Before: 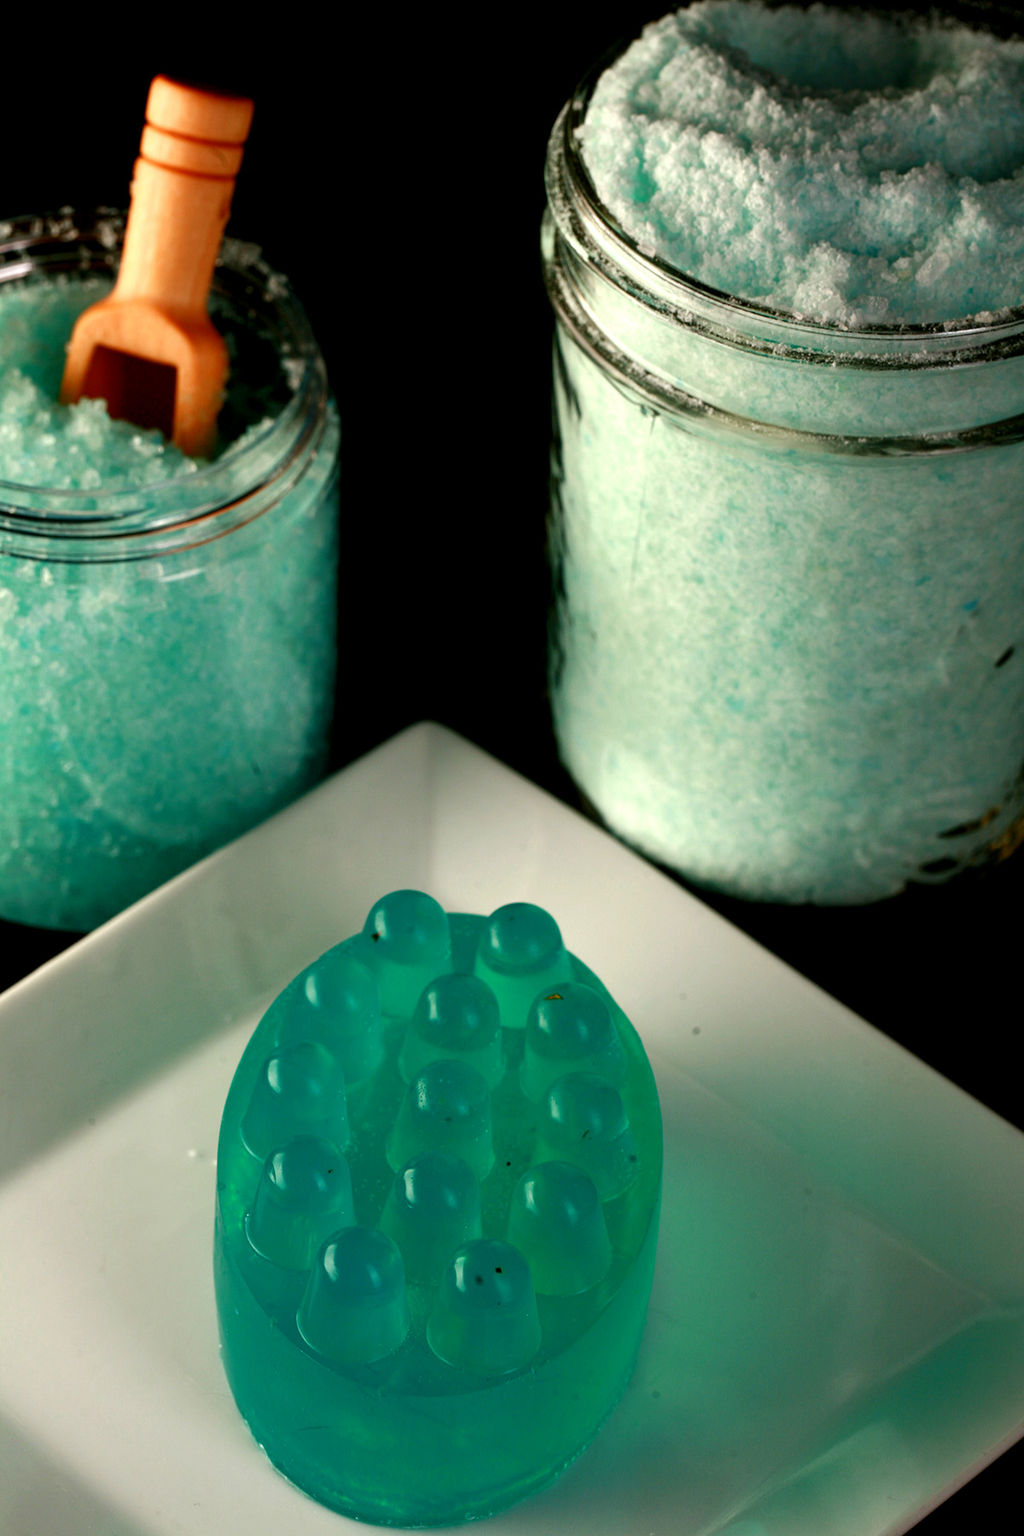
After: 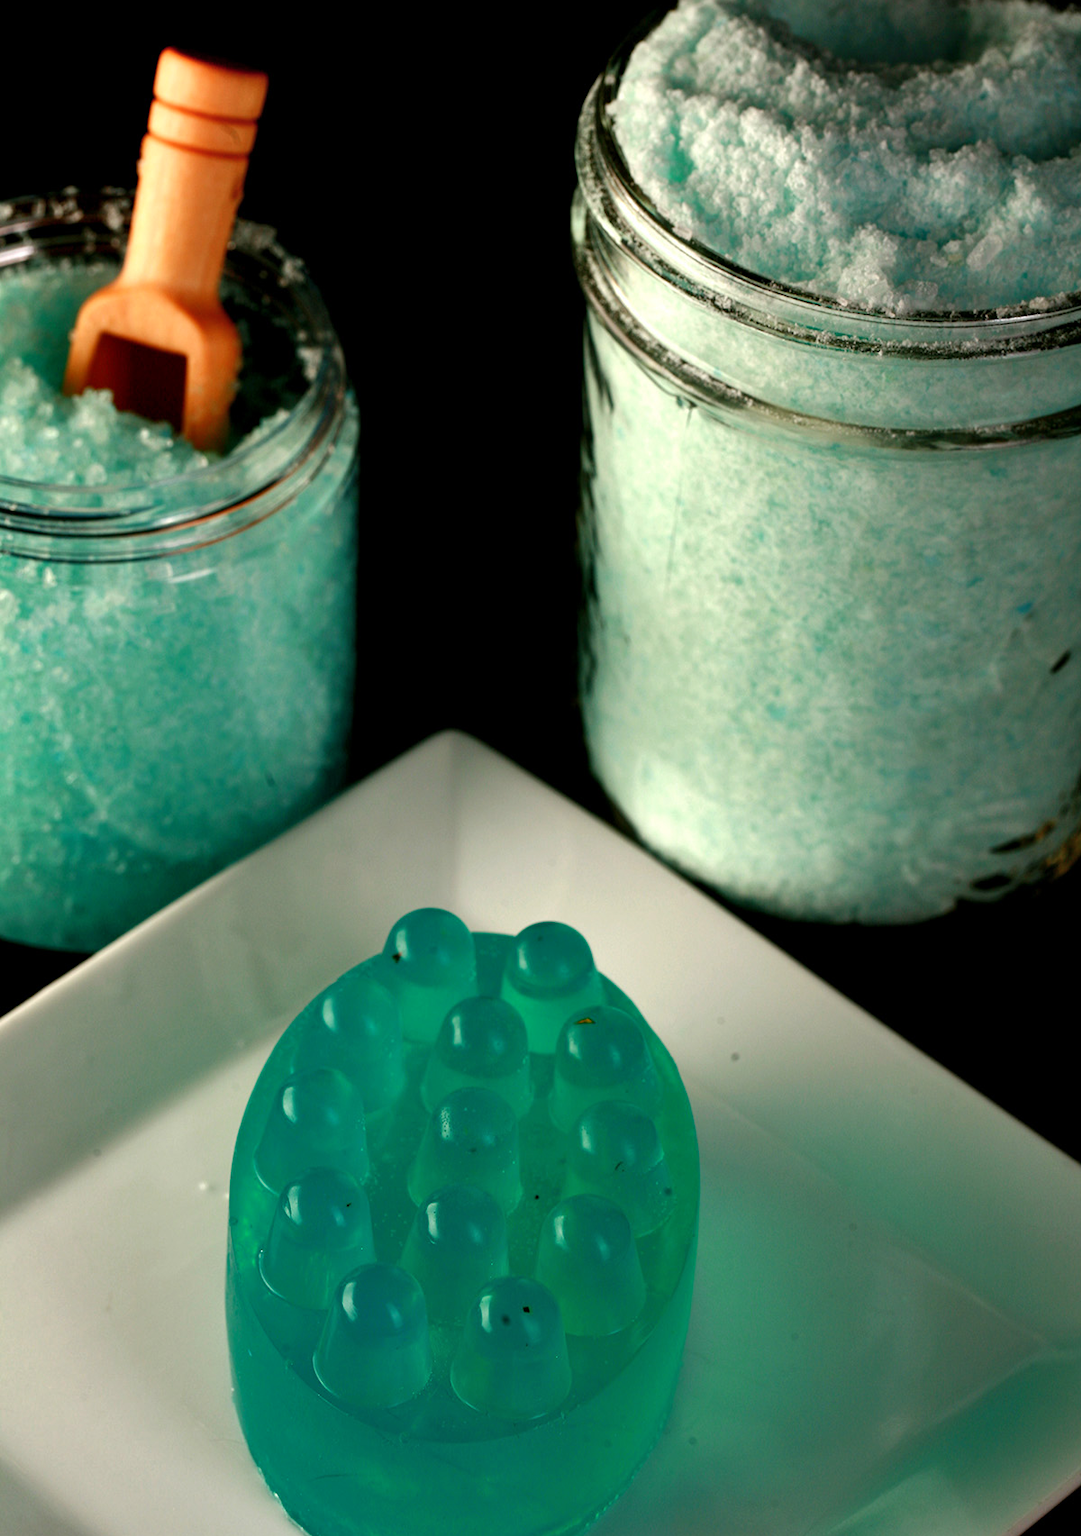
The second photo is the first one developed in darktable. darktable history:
crop and rotate: top 1.978%, bottom 3.263%
shadows and highlights: shadows 32.67, highlights -46.74, compress 49.57%, soften with gaussian
